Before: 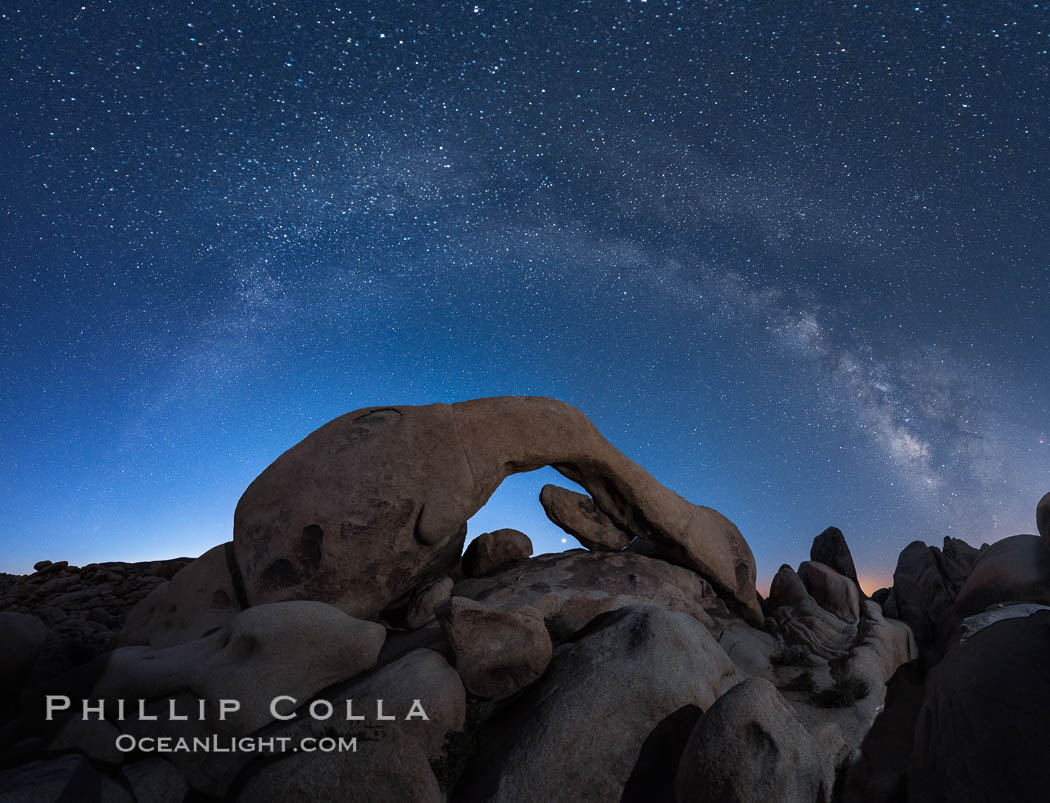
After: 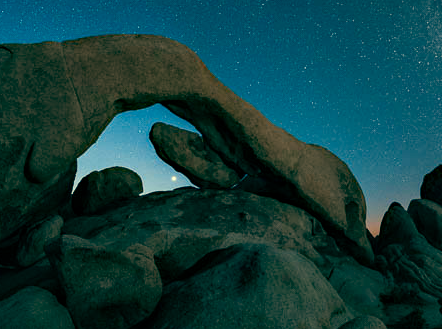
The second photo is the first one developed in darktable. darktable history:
crop: left 37.221%, top 45.169%, right 20.63%, bottom 13.777%
haze removal: compatibility mode true, adaptive false
color balance: mode lift, gamma, gain (sRGB), lift [1, 0.69, 1, 1], gamma [1, 1.482, 1, 1], gain [1, 1, 1, 0.802]
